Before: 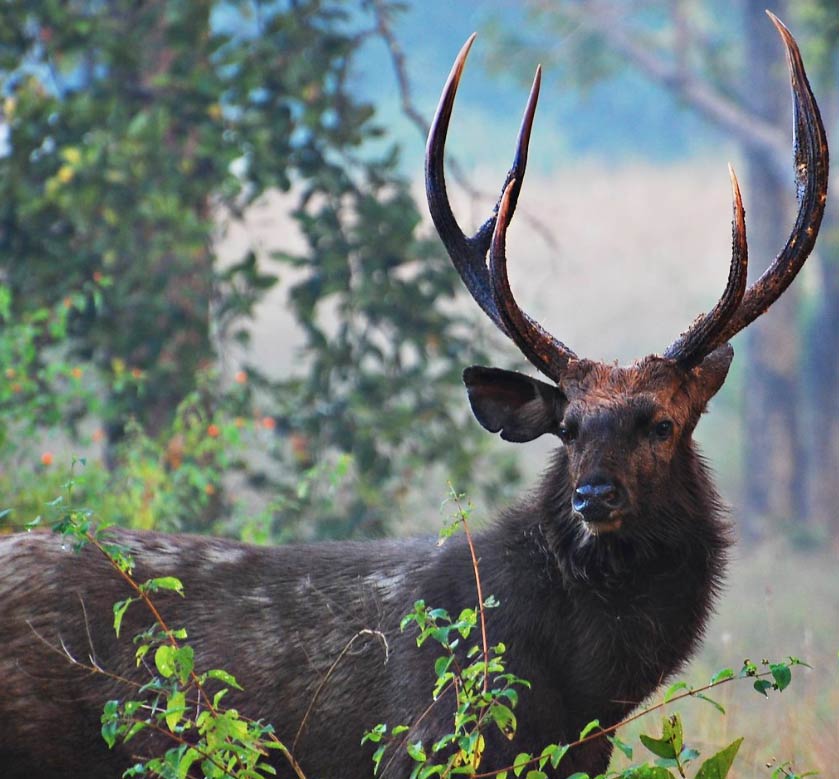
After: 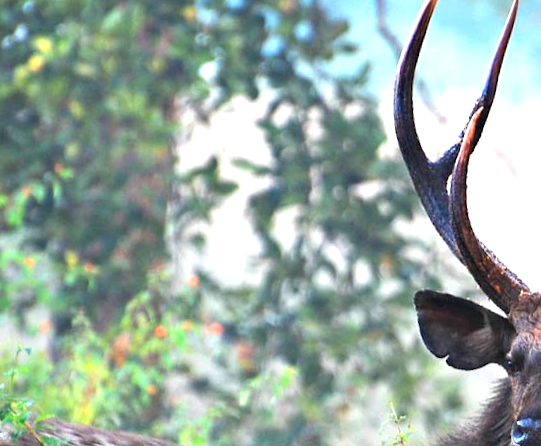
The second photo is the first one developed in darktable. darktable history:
exposure: black level correction 0.001, exposure 0.955 EV, compensate exposure bias true, compensate highlight preservation false
crop and rotate: angle -4.99°, left 2.122%, top 6.945%, right 27.566%, bottom 30.519%
